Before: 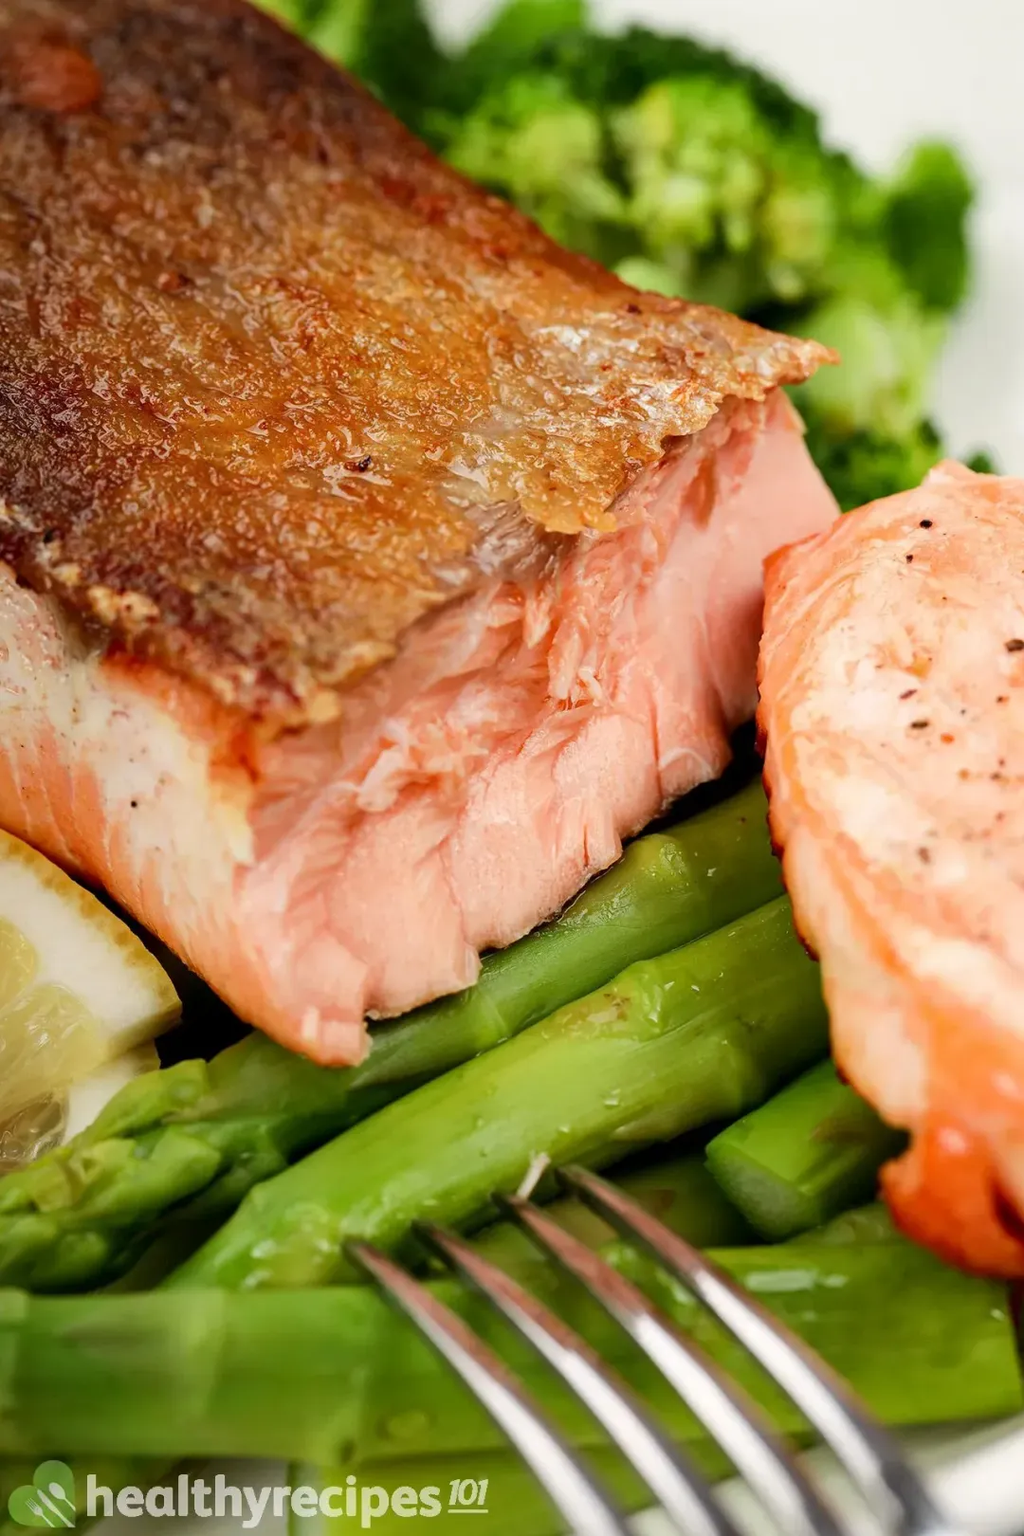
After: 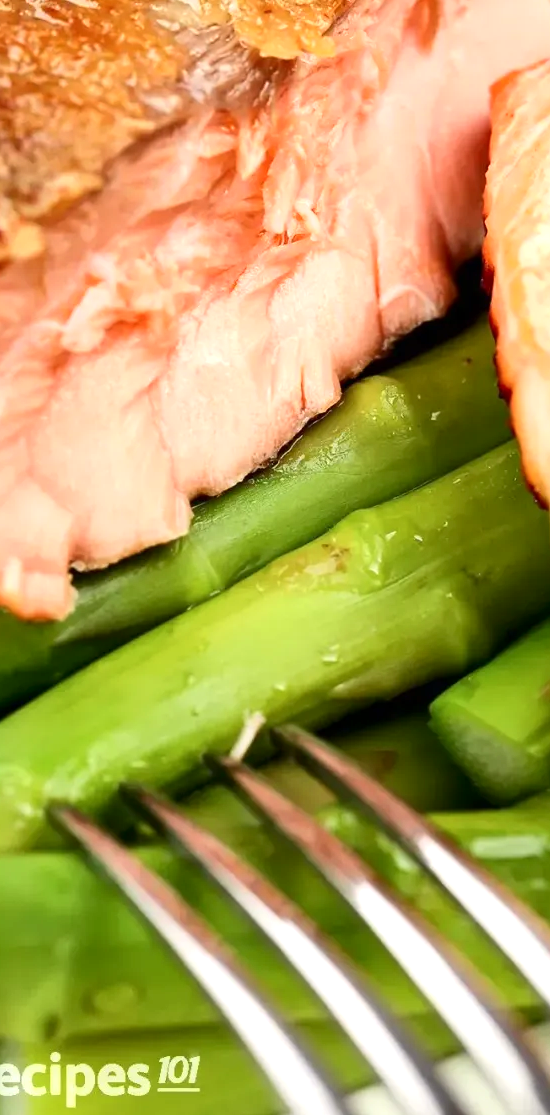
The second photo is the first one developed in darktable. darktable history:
crop and rotate: left 29.234%, top 31.112%, right 19.814%
exposure: exposure 0.553 EV, compensate exposure bias true, compensate highlight preservation false
contrast brightness saturation: contrast 0.142
